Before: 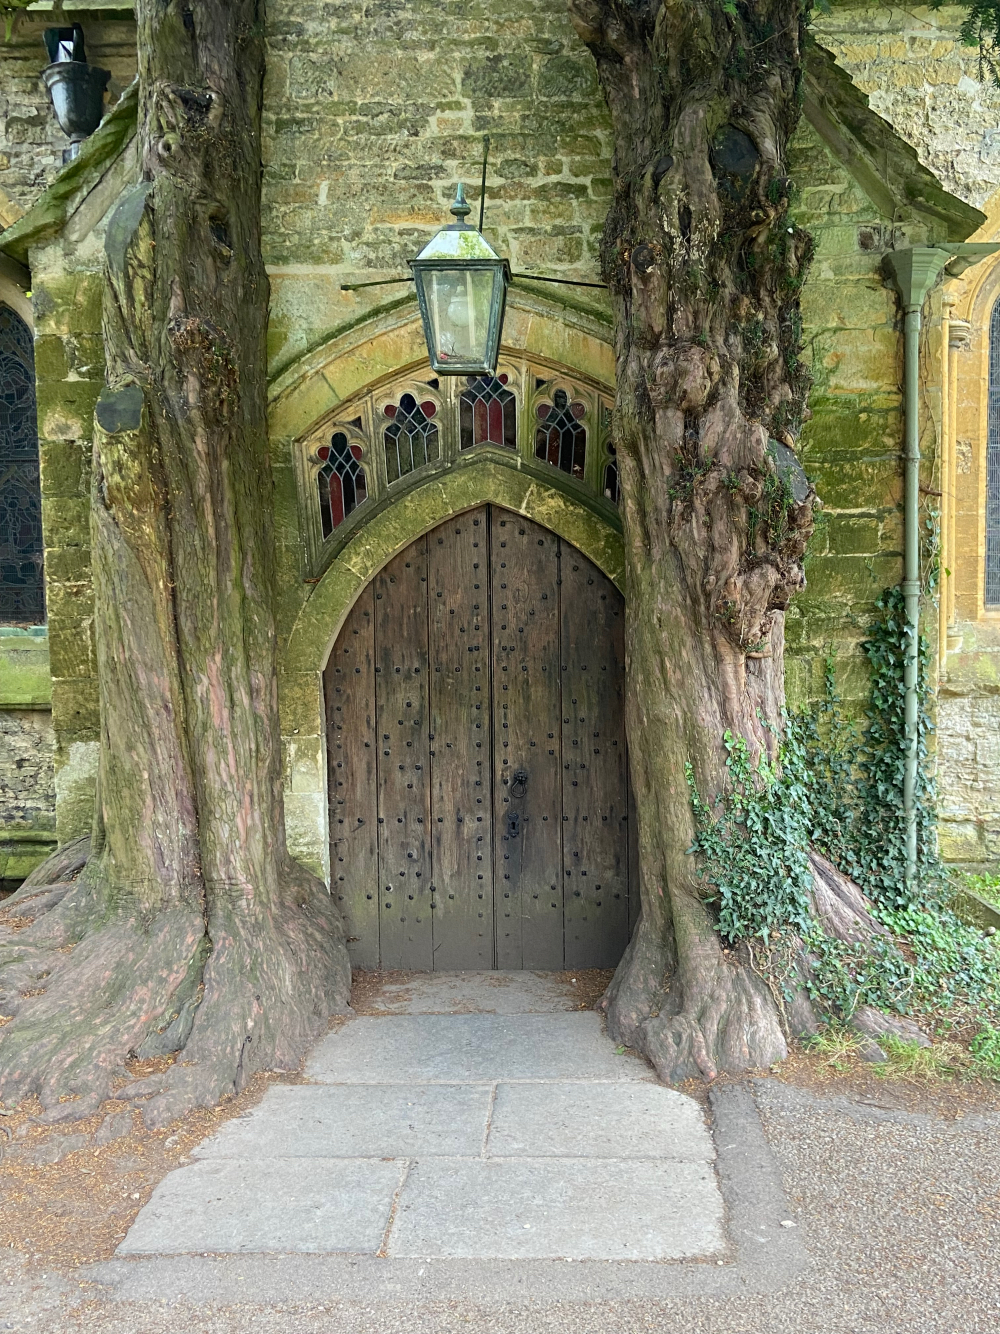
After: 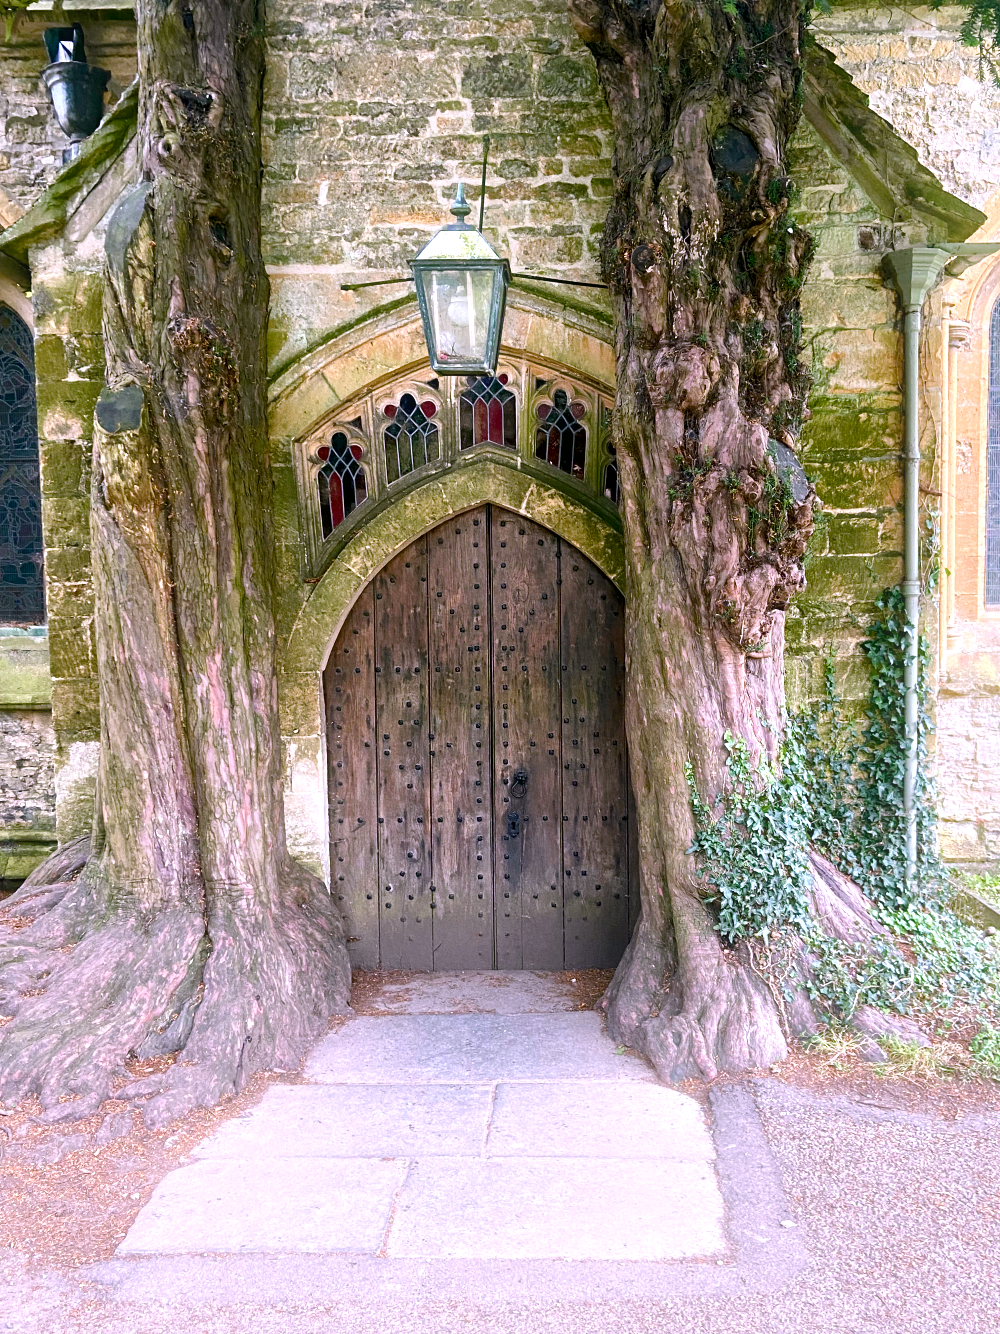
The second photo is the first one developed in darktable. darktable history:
local contrast: mode bilateral grid, contrast 20, coarseness 50, detail 141%, midtone range 0.2
color correction: highlights a* 15.46, highlights b* -20.56
color balance rgb: perceptual saturation grading › global saturation 25%, perceptual saturation grading › highlights -50%, perceptual saturation grading › shadows 30%, perceptual brilliance grading › global brilliance 12%, global vibrance 20%
bloom: size 9%, threshold 100%, strength 7%
